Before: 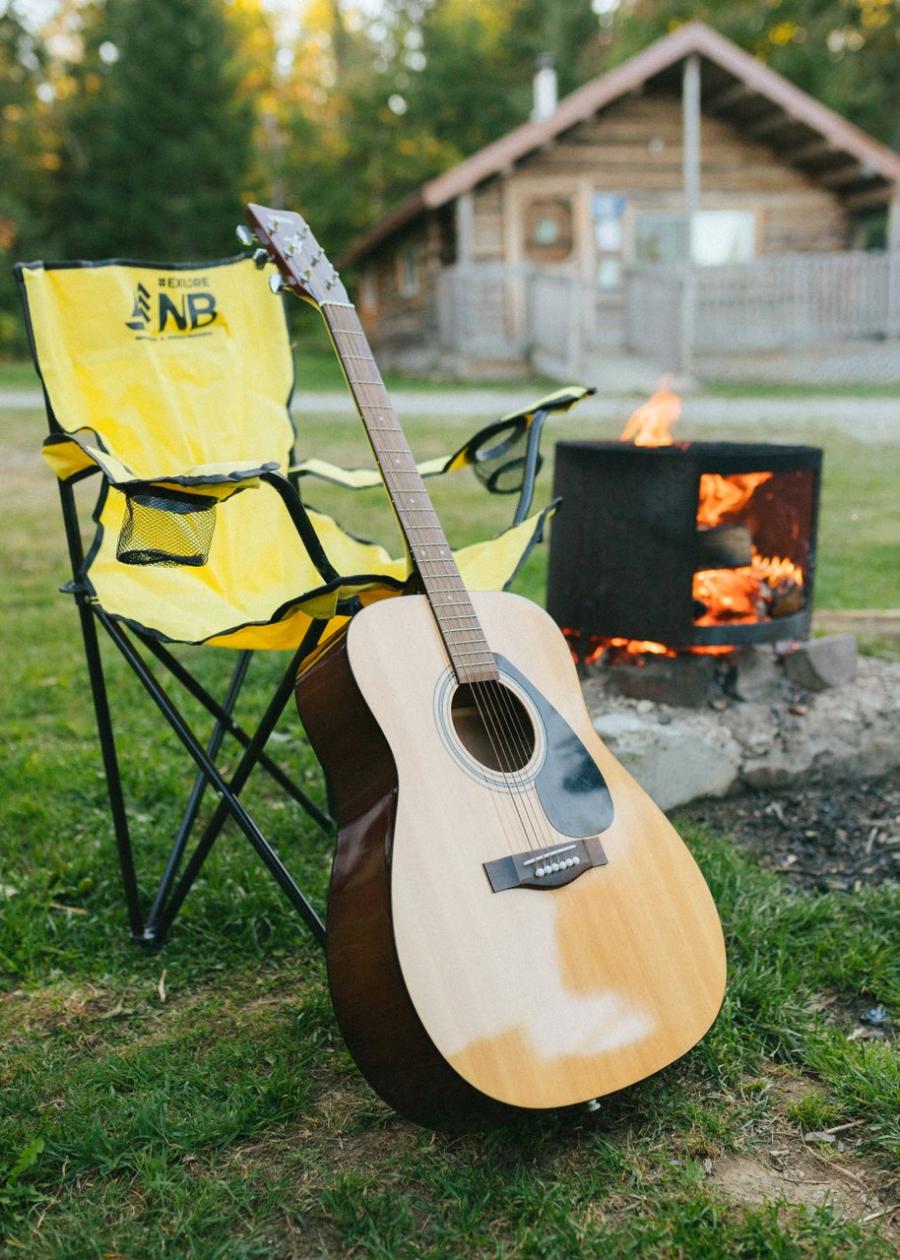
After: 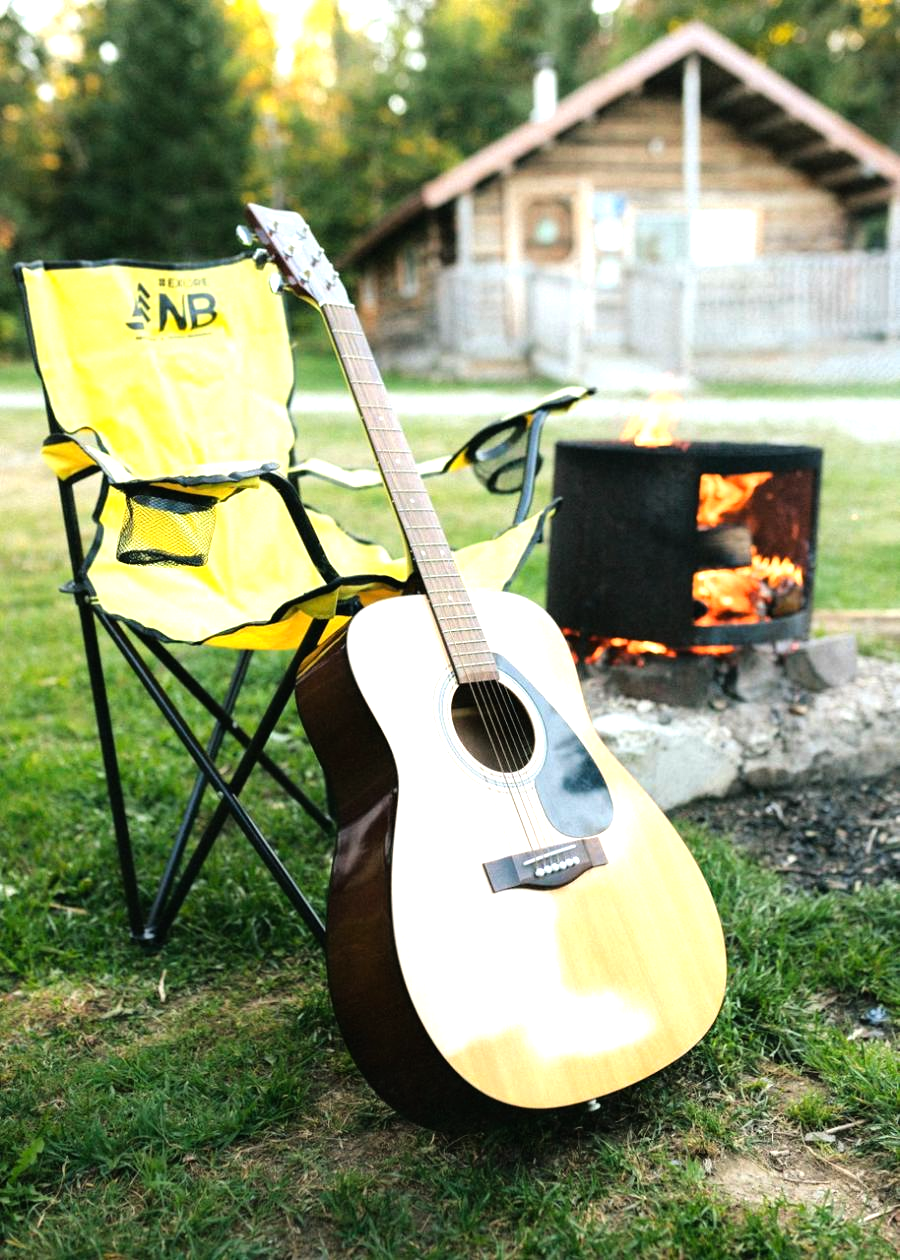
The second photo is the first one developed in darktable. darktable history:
tone equalizer: -8 EV -1.08 EV, -7 EV -1 EV, -6 EV -0.869 EV, -5 EV -0.605 EV, -3 EV 0.572 EV, -2 EV 0.858 EV, -1 EV 0.987 EV, +0 EV 1.08 EV, mask exposure compensation -0.493 EV
